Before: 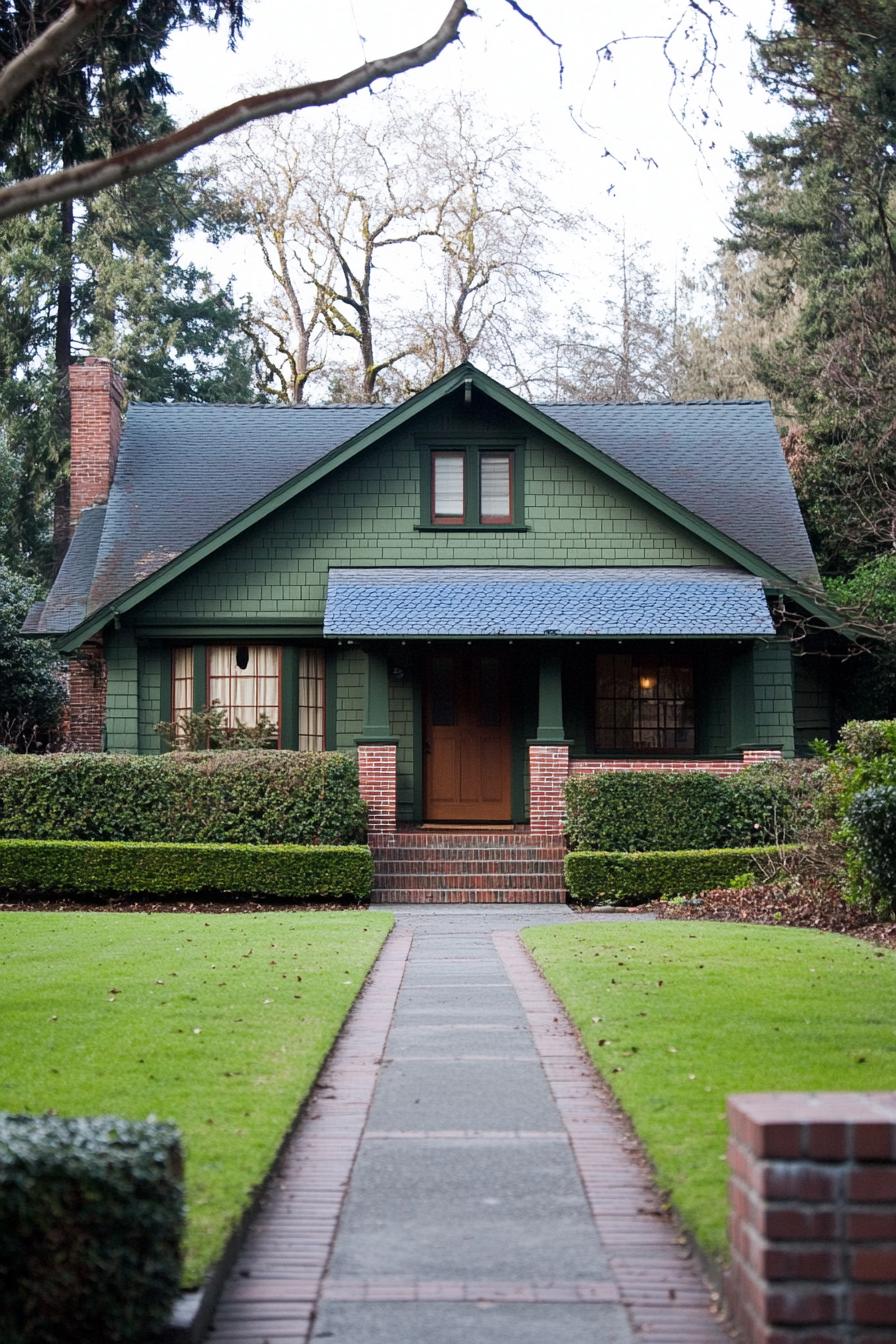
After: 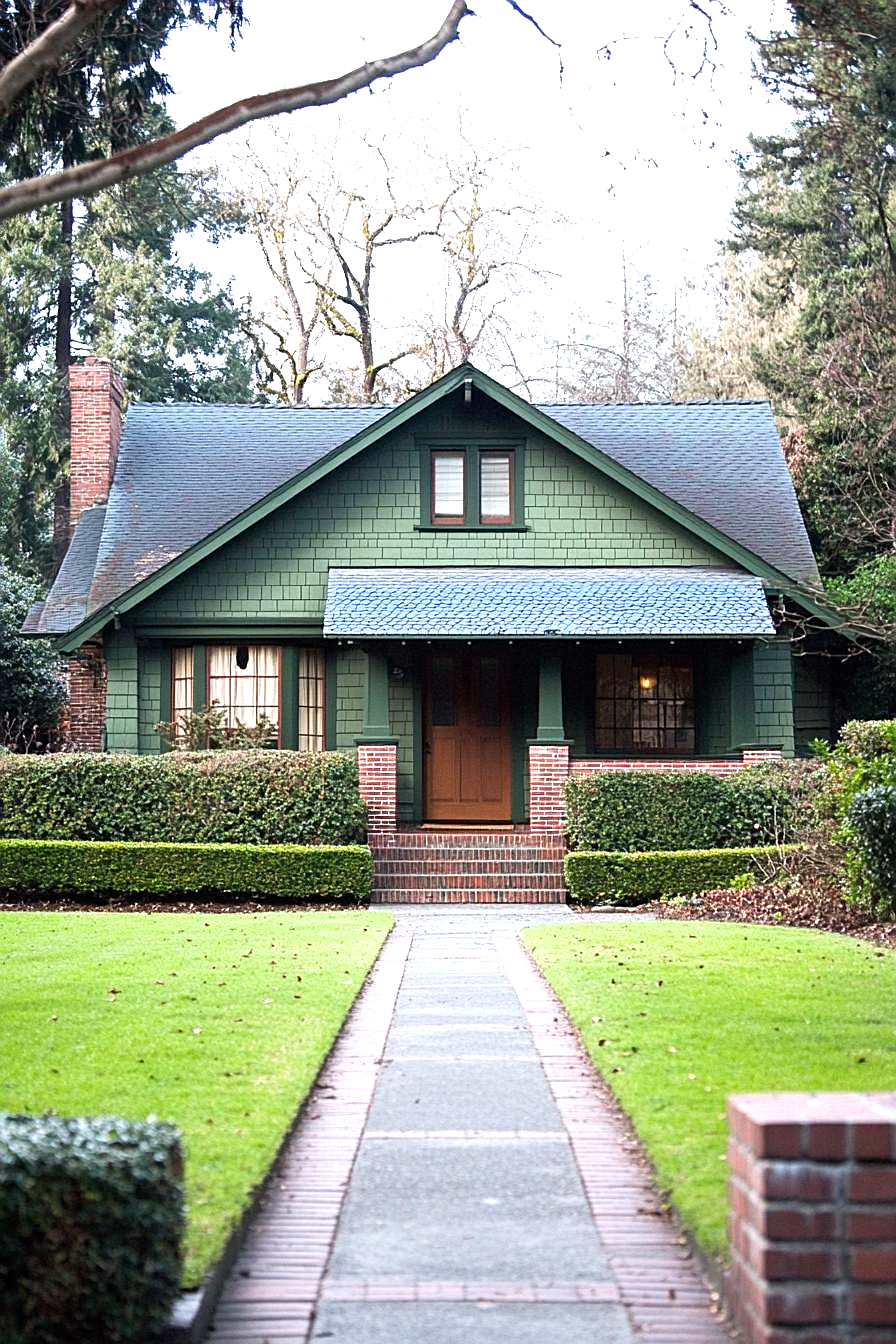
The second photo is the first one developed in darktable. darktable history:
exposure: exposure 0.947 EV, compensate highlight preservation false
sharpen: on, module defaults
